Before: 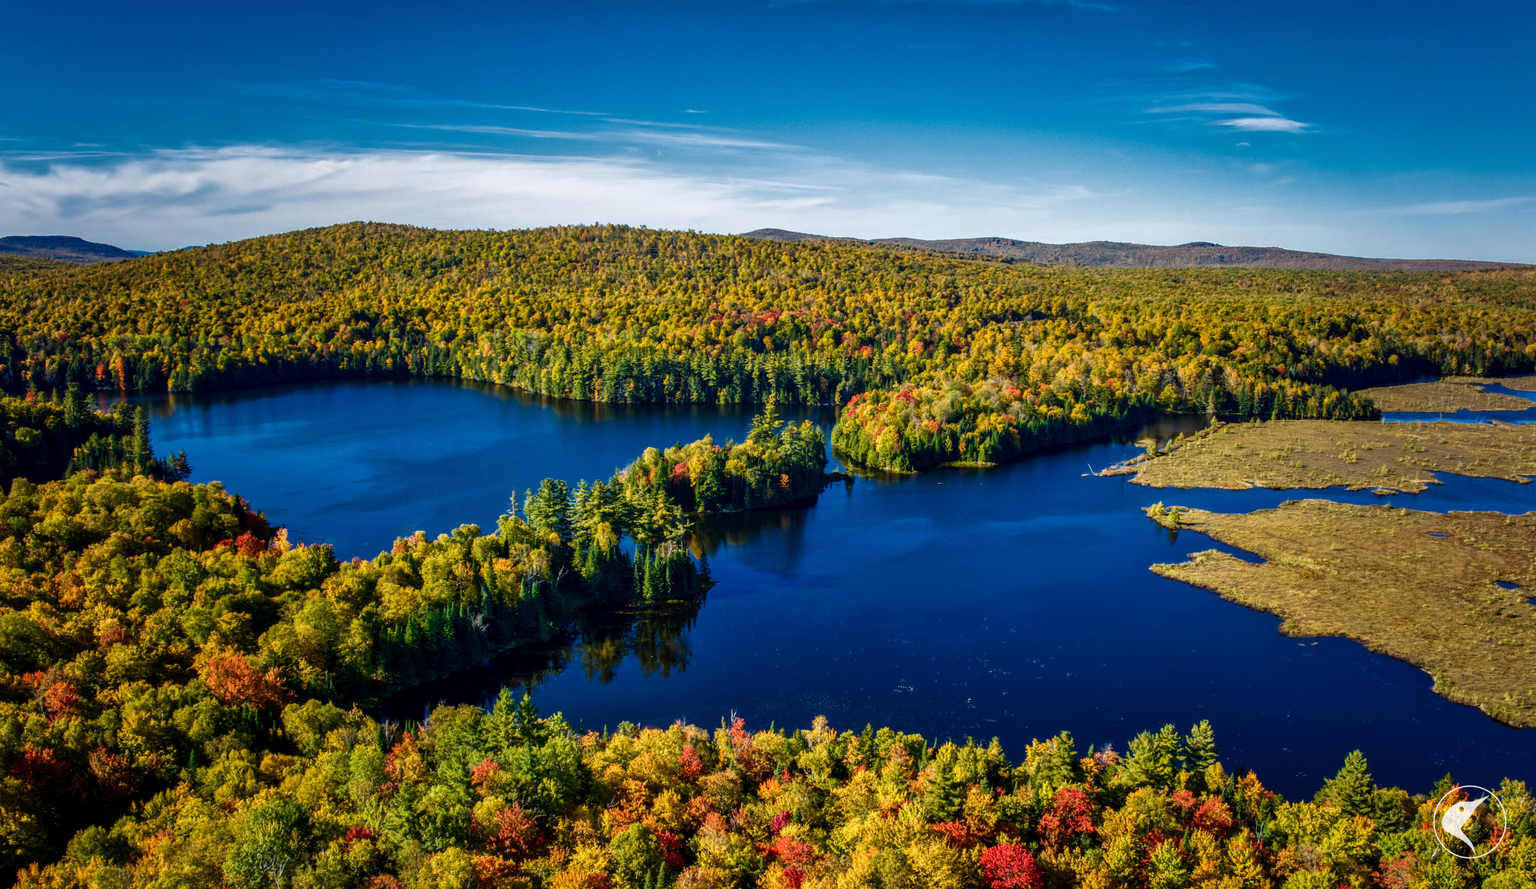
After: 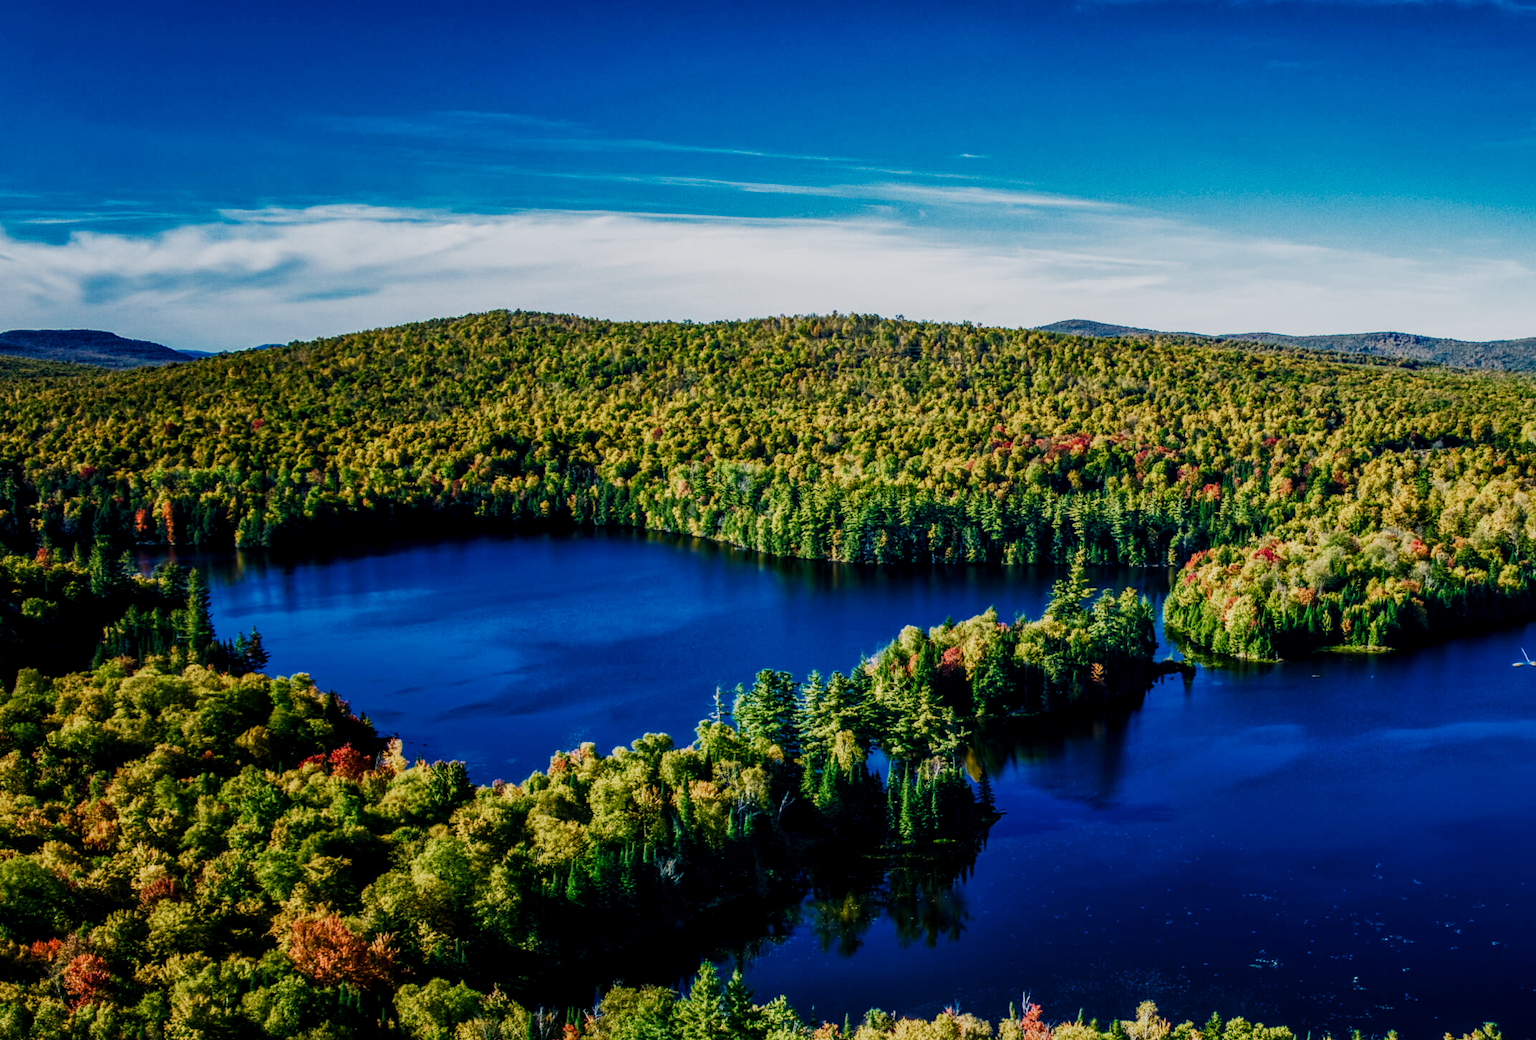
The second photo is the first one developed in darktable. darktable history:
crop: right 28.477%, bottom 16.266%
local contrast: on, module defaults
filmic rgb: black relative exposure -16 EV, white relative exposure 5.31 EV, hardness 5.9, contrast 1.258, preserve chrominance no, color science v5 (2021), contrast in shadows safe, contrast in highlights safe
color balance rgb: power › luminance -7.603%, power › chroma 2.248%, power › hue 222.9°, perceptual saturation grading › global saturation 0.96%, perceptual saturation grading › highlights -25.81%, perceptual saturation grading › shadows 29.959%, global vibrance 14.348%
